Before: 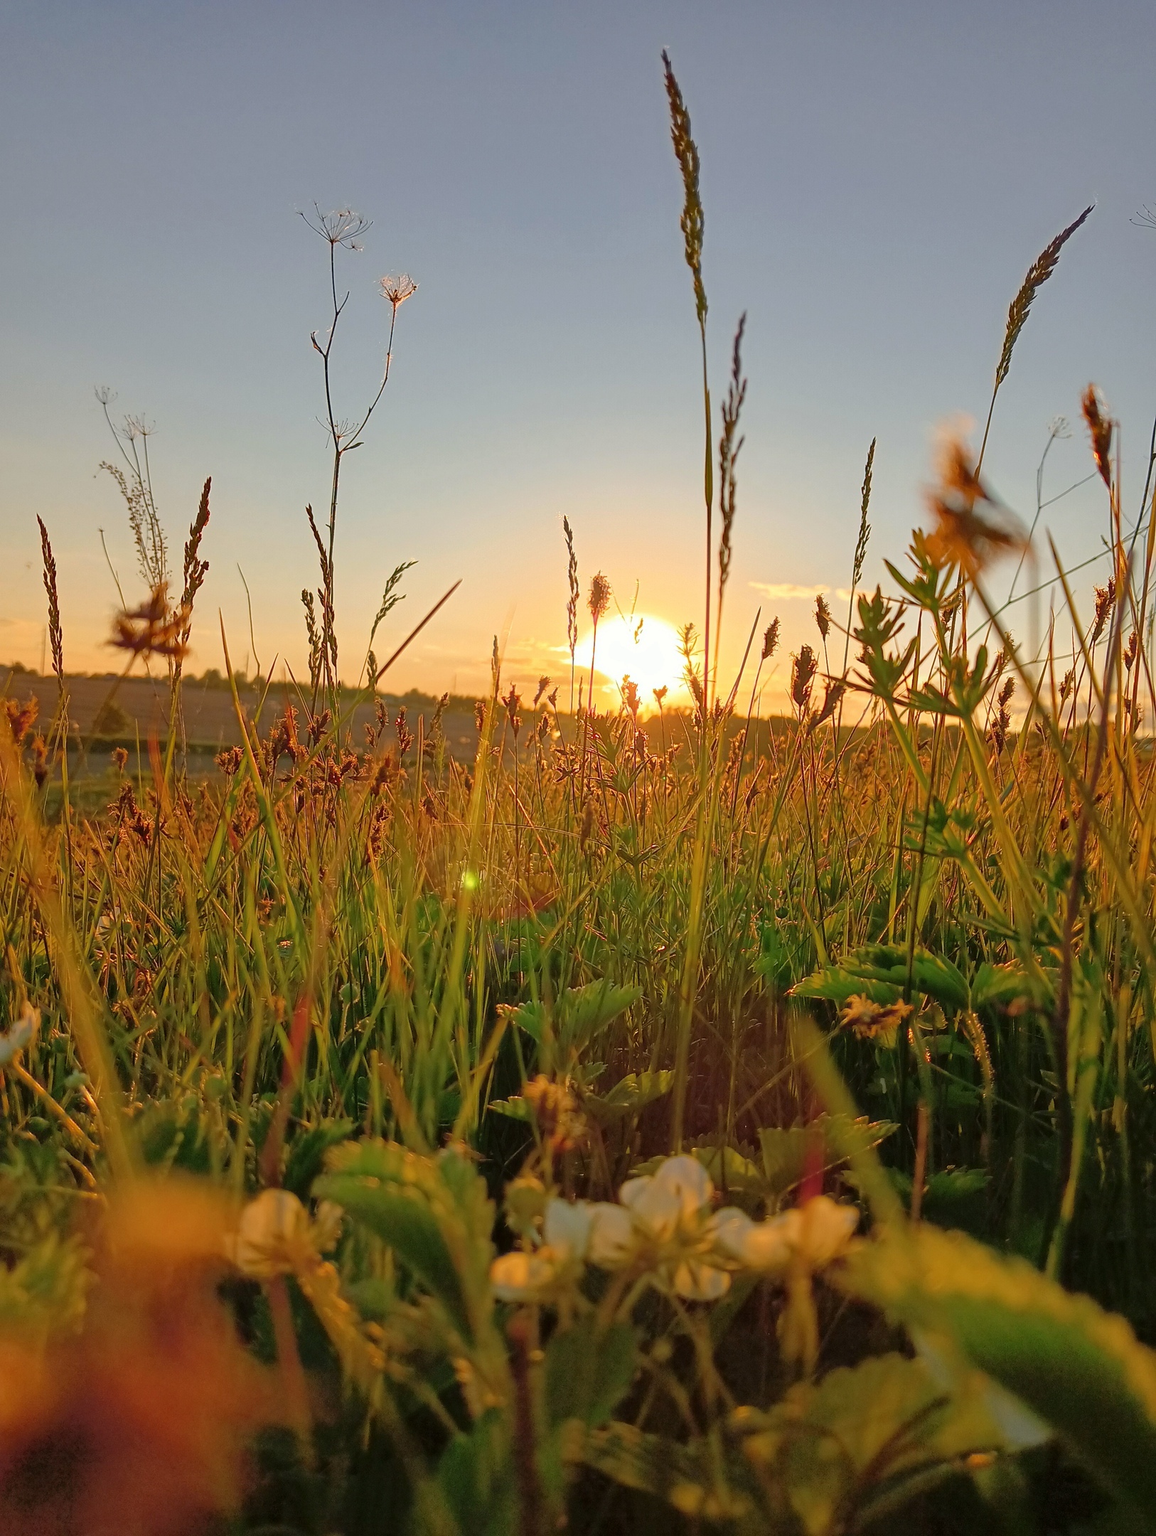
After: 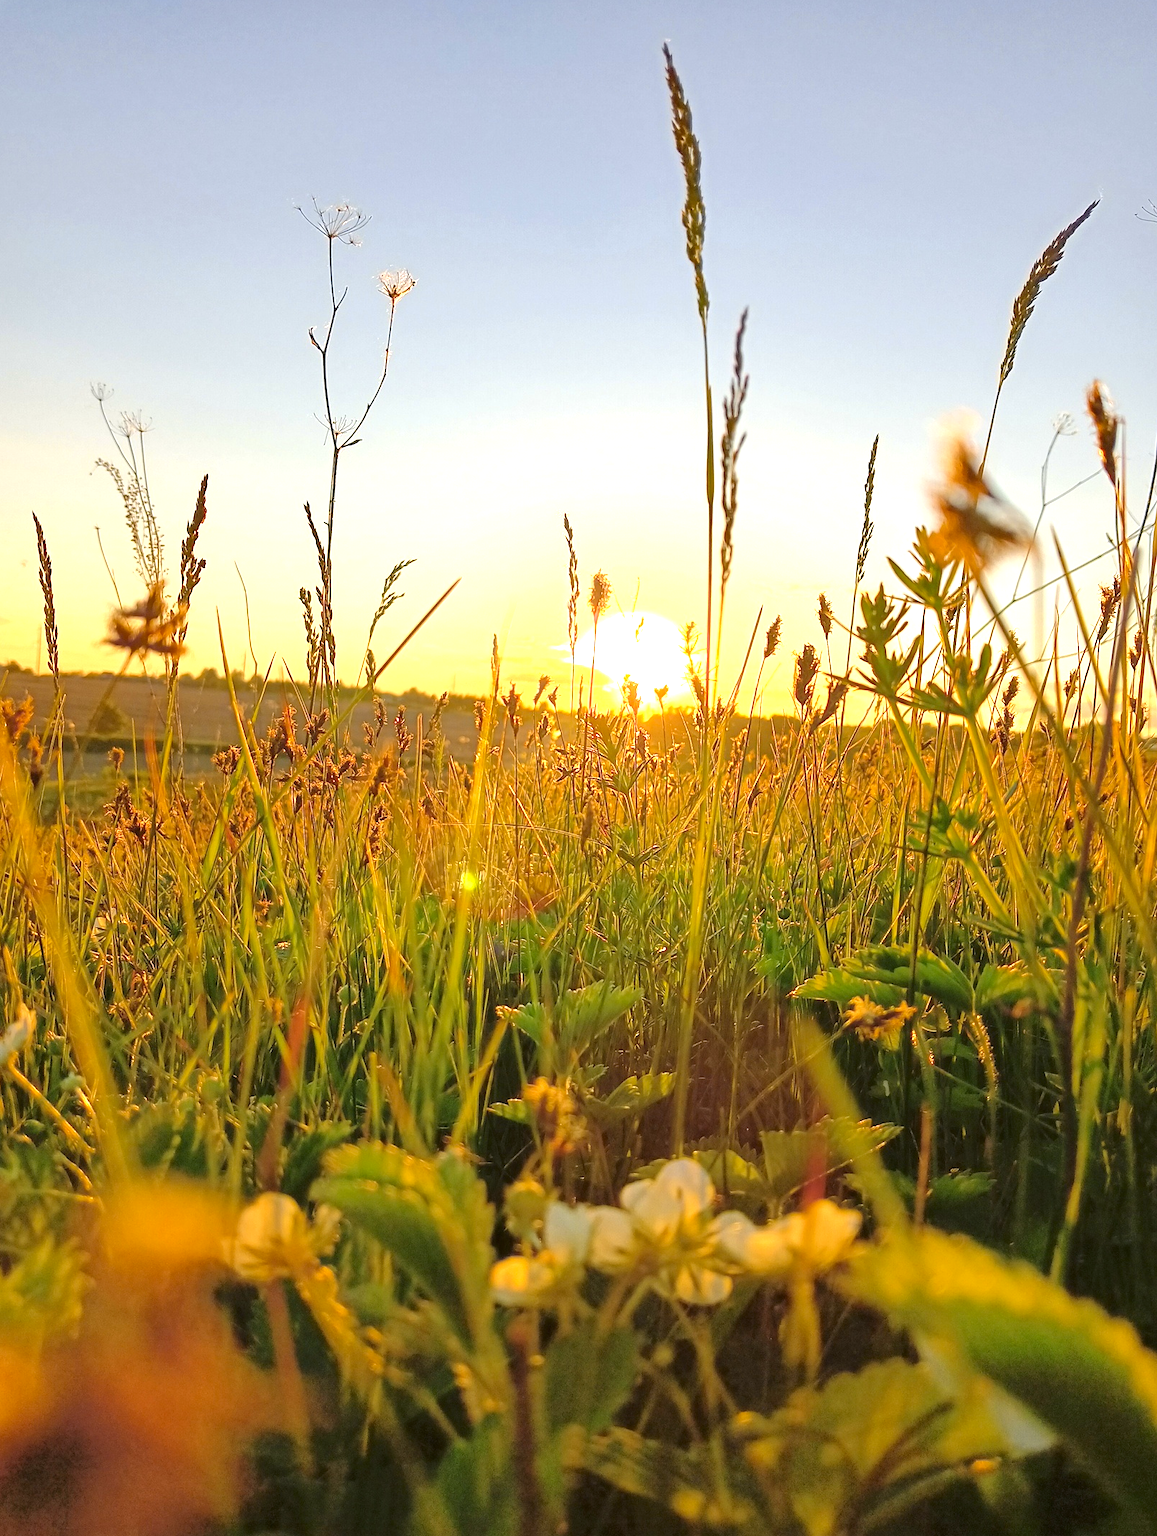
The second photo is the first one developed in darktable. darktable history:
color contrast: green-magenta contrast 0.8, blue-yellow contrast 1.1, unbound 0
crop: left 0.434%, top 0.485%, right 0.244%, bottom 0.386%
exposure: black level correction 0, exposure 1.1 EV, compensate exposure bias true, compensate highlight preservation false
